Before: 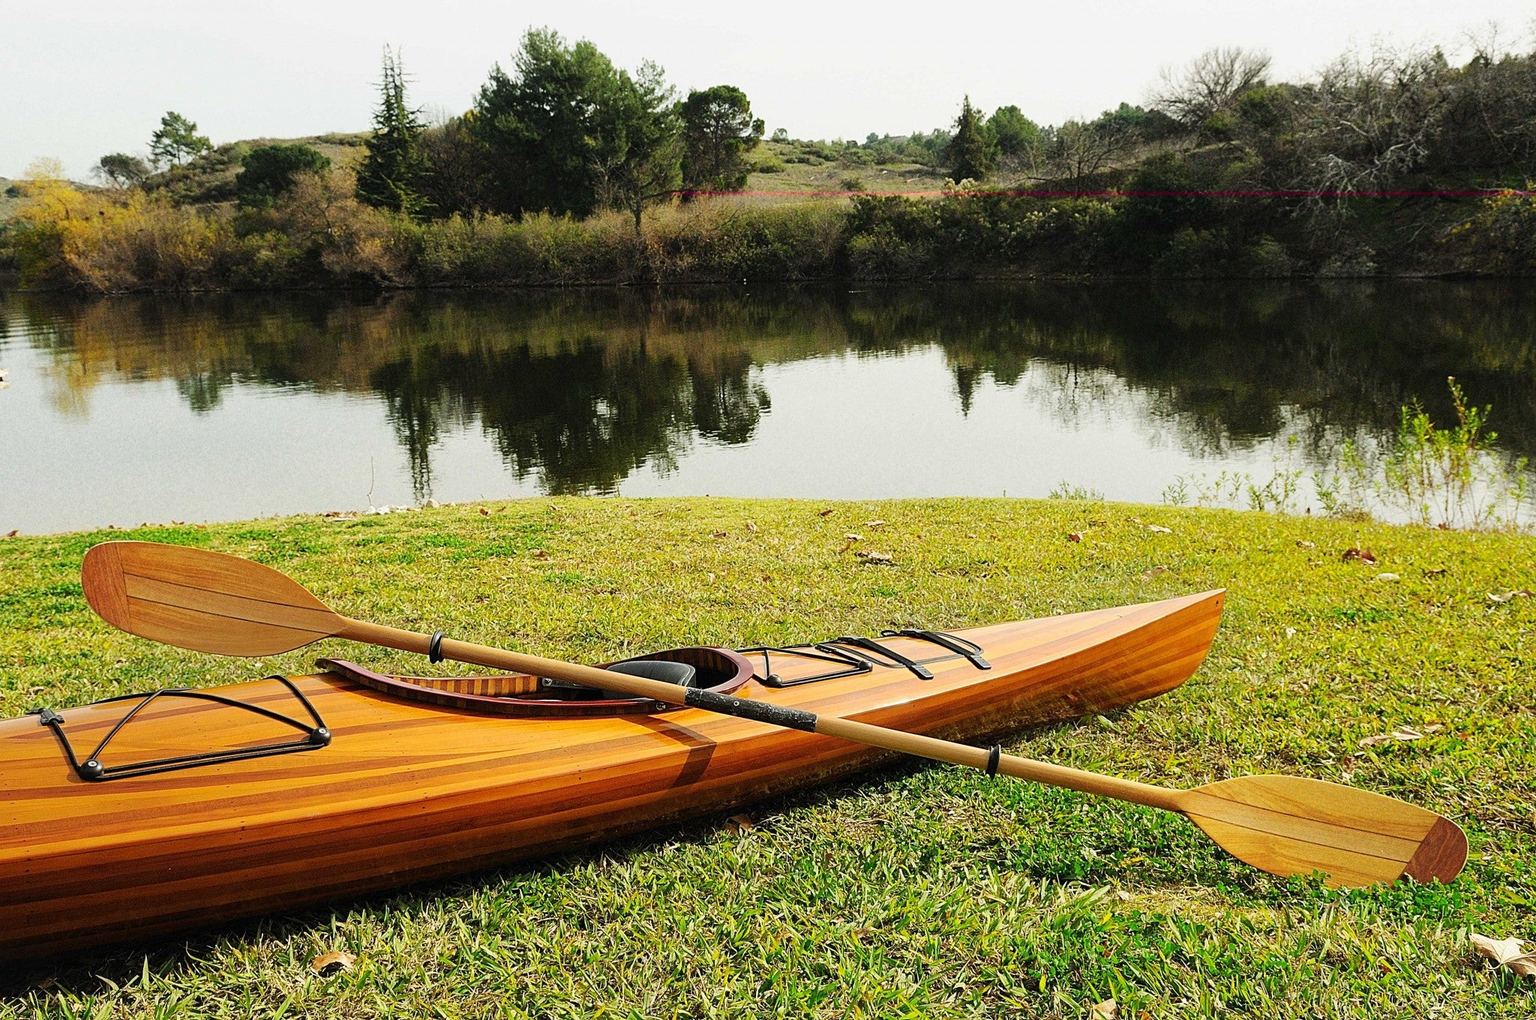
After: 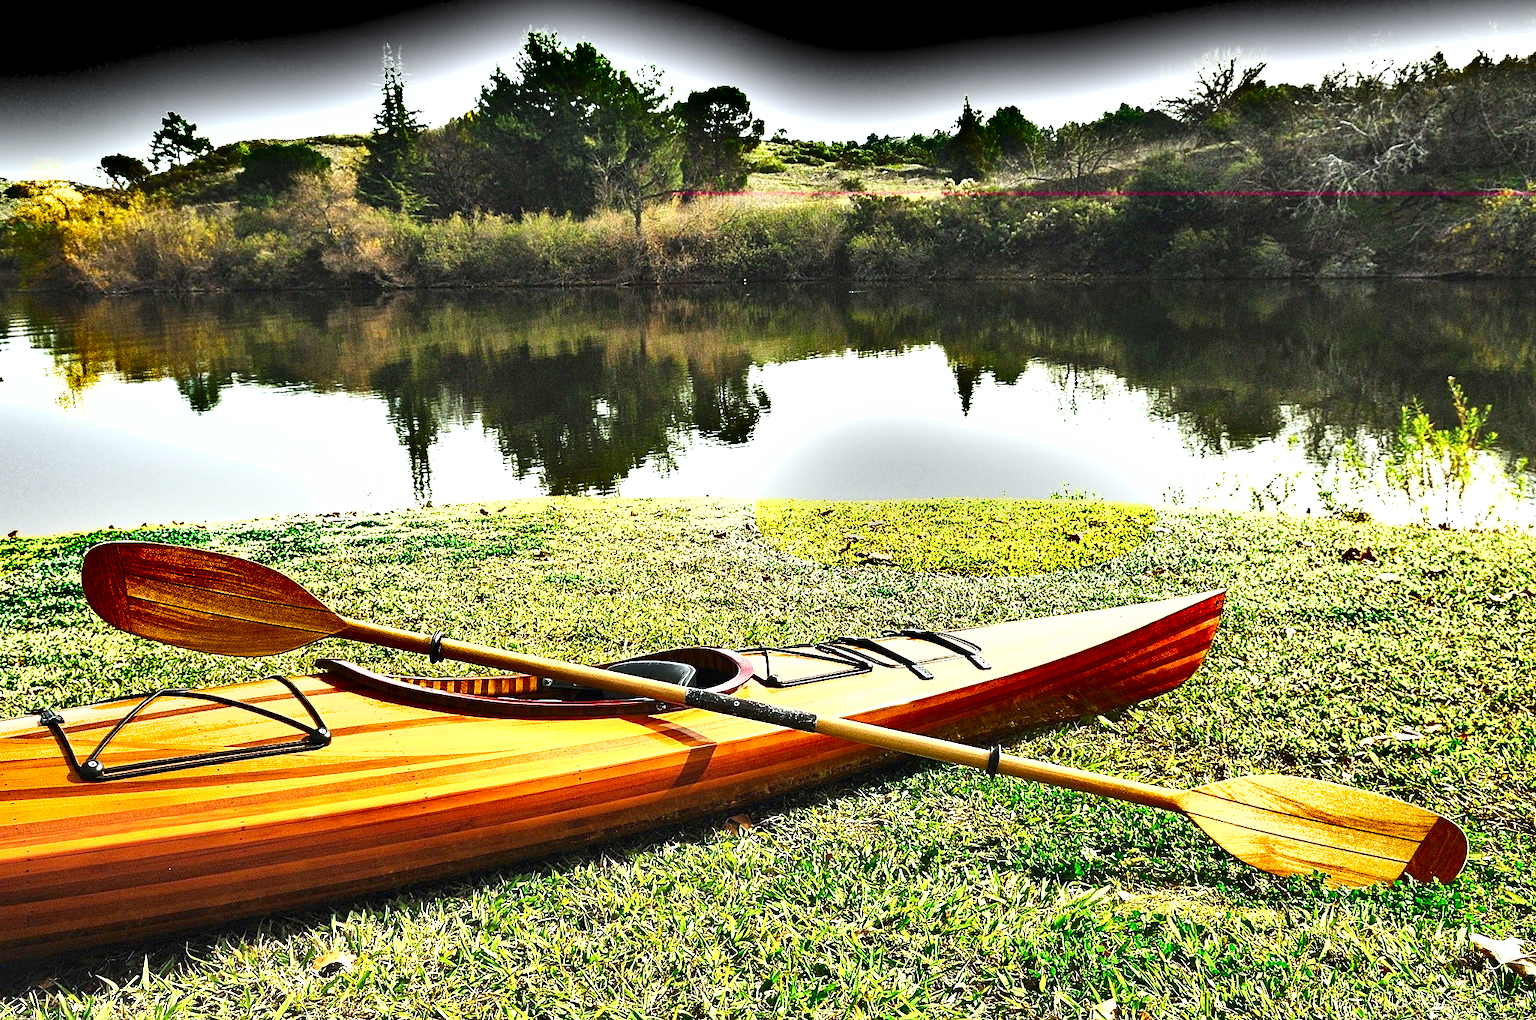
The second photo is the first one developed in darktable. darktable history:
exposure: black level correction 0, exposure 1.388 EV, compensate exposure bias true, compensate highlight preservation false
shadows and highlights: shadows 20.91, highlights -82.73, soften with gaussian
white balance: red 0.967, blue 1.049
